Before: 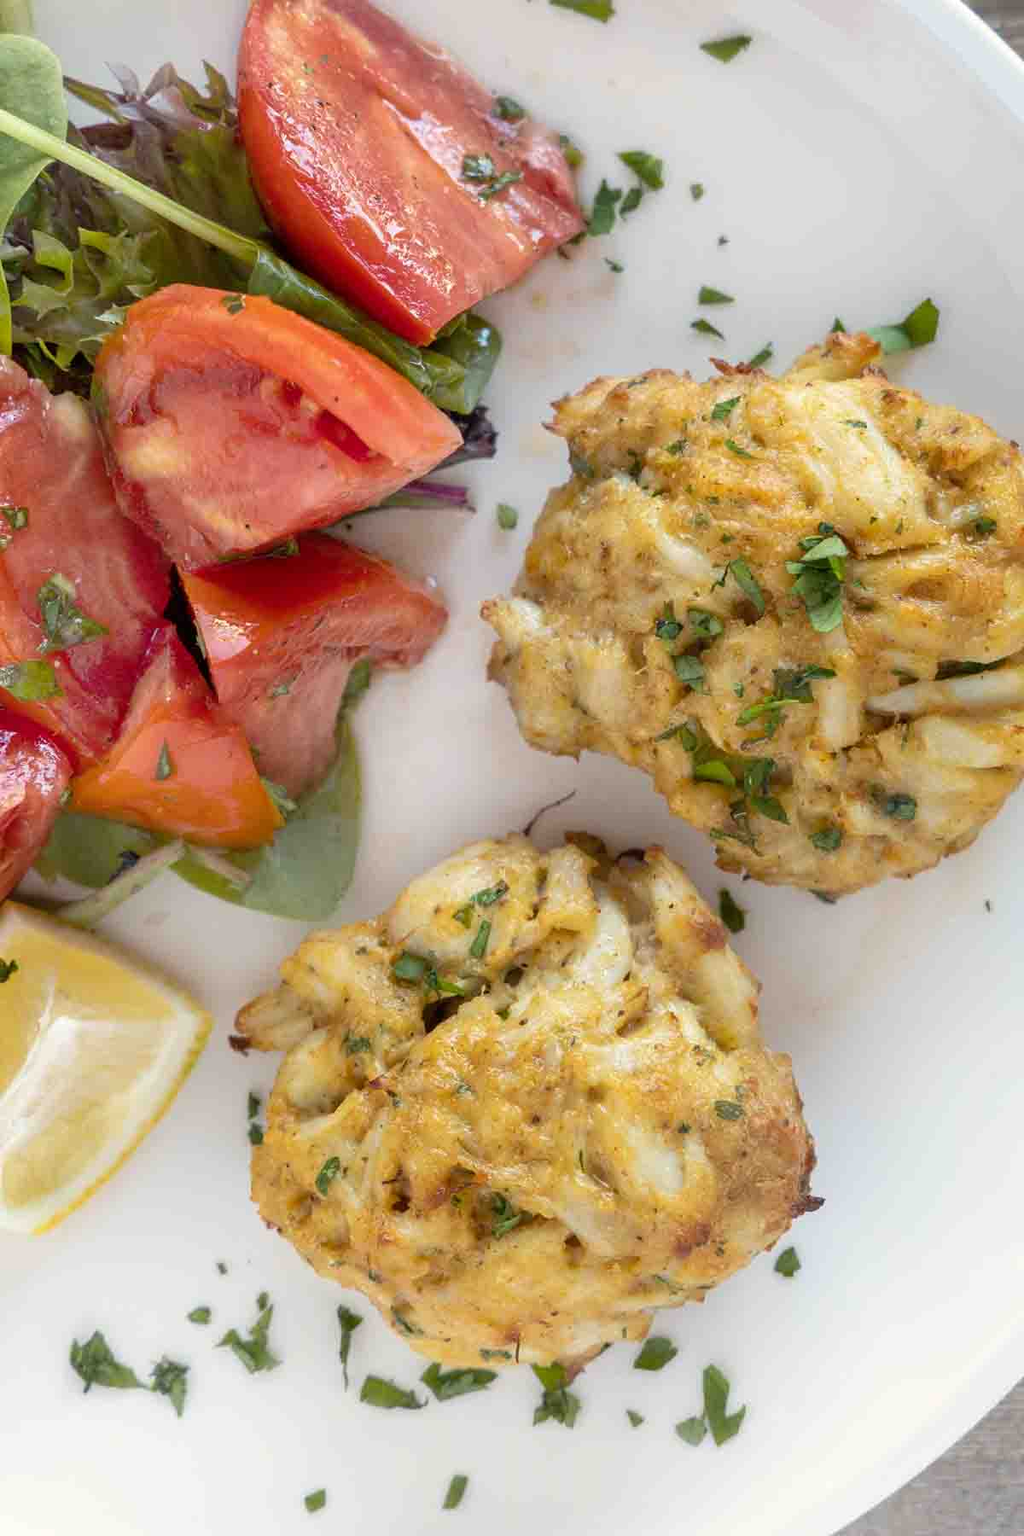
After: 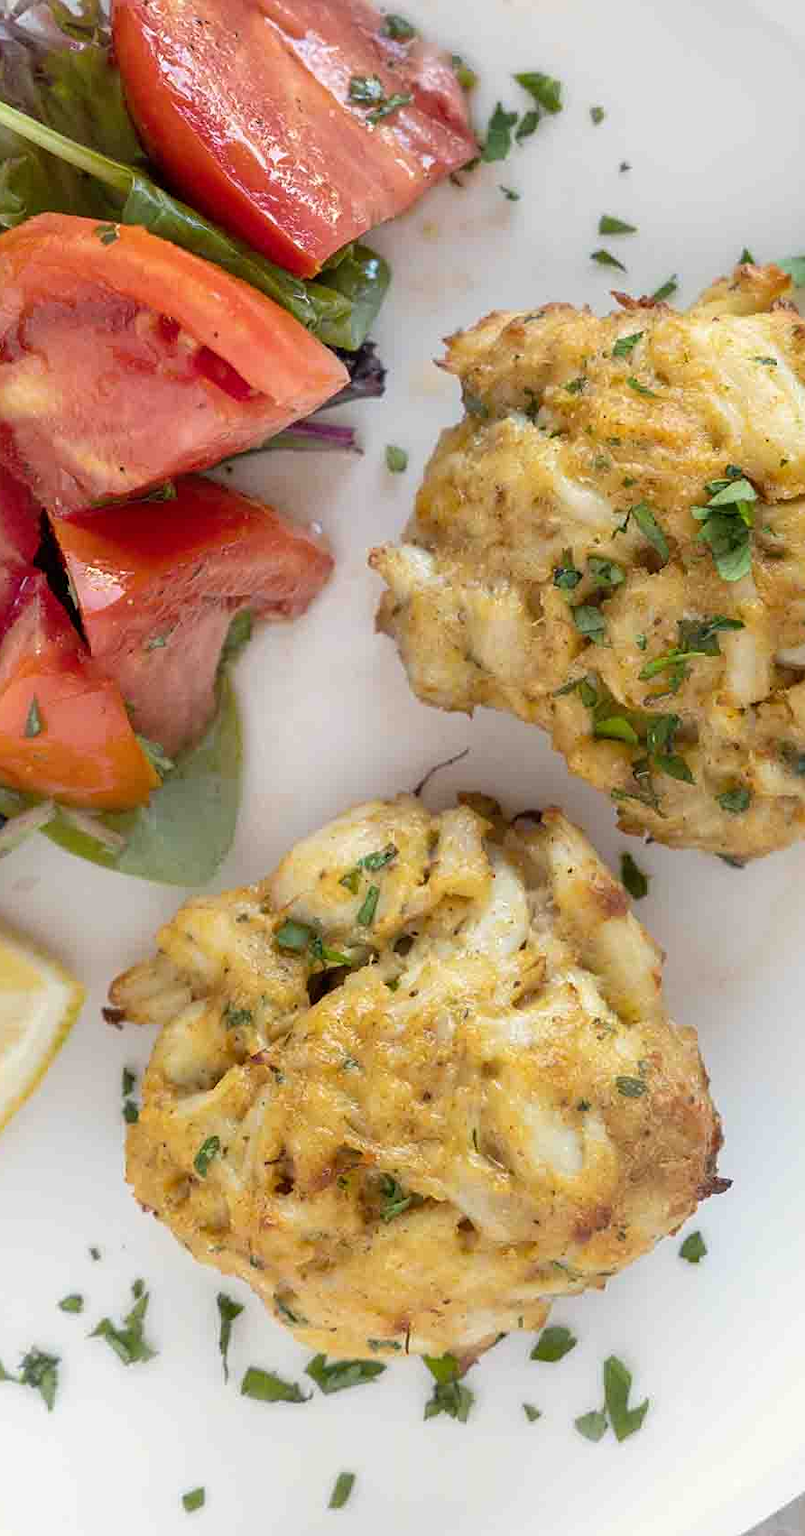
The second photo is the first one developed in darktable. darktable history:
crop and rotate: left 12.921%, top 5.413%, right 12.581%
sharpen: amount 0.216
